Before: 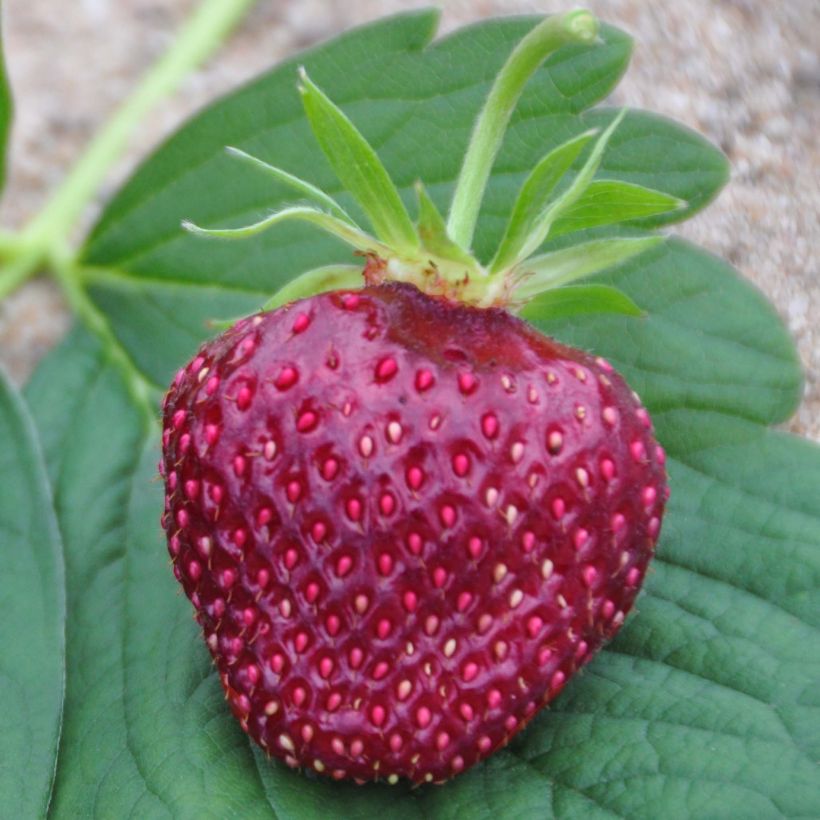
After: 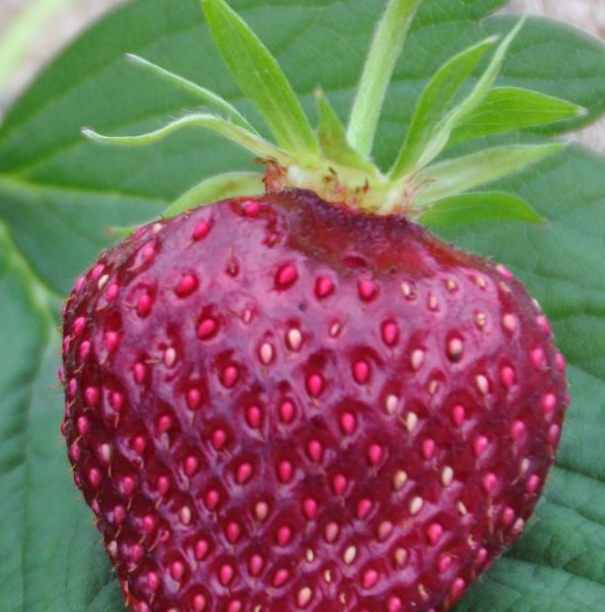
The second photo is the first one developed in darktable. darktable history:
crop and rotate: left 12.227%, top 11.444%, right 13.949%, bottom 13.871%
